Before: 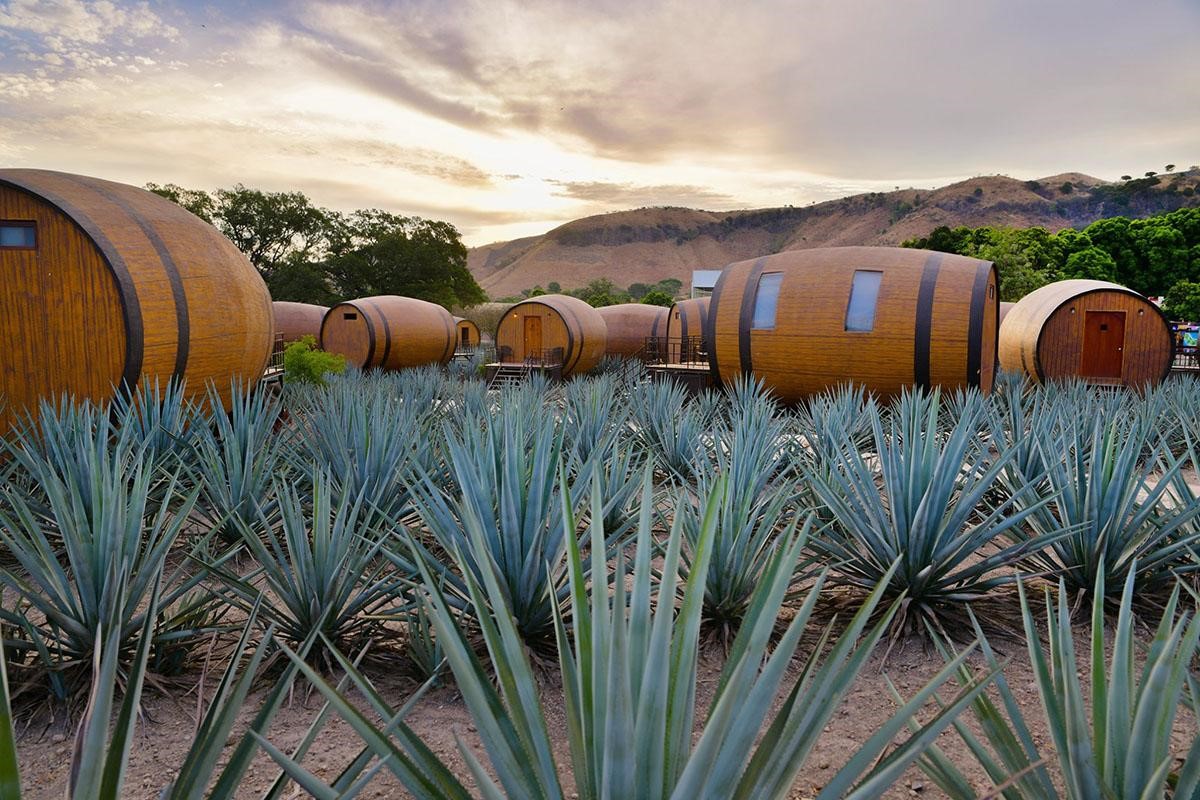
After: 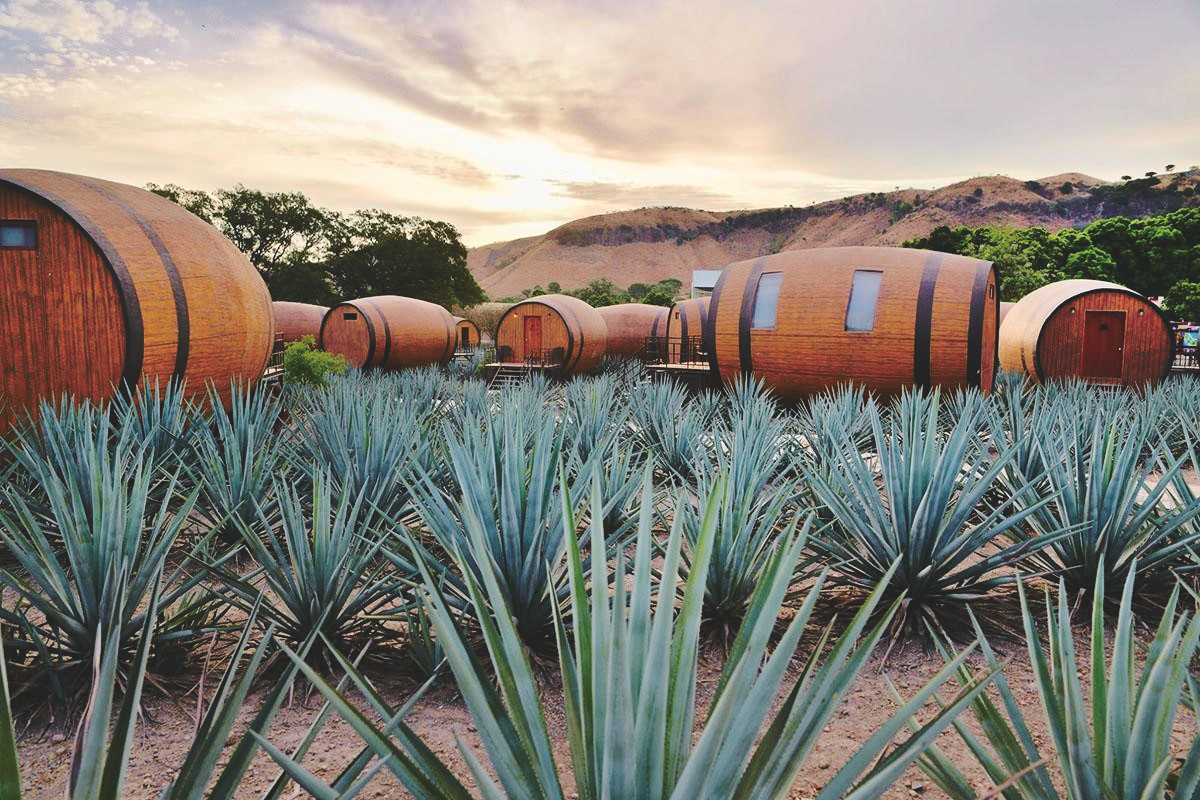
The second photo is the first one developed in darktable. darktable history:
tone curve: curves: ch0 [(0.003, 0) (0.066, 0.023) (0.149, 0.094) (0.264, 0.238) (0.395, 0.401) (0.517, 0.553) (0.716, 0.743) (0.813, 0.846) (1, 1)]; ch1 [(0, 0) (0.164, 0.115) (0.337, 0.332) (0.39, 0.398) (0.464, 0.461) (0.501, 0.5) (0.521, 0.529) (0.571, 0.588) (0.652, 0.681) (0.733, 0.749) (0.811, 0.796) (1, 1)]; ch2 [(0, 0) (0.337, 0.382) (0.464, 0.476) (0.501, 0.502) (0.527, 0.54) (0.556, 0.567) (0.6, 0.59) (0.687, 0.675) (1, 1)], color space Lab, independent channels, preserve colors none
base curve: curves: ch0 [(0, 0.024) (0.055, 0.065) (0.121, 0.166) (0.236, 0.319) (0.693, 0.726) (1, 1)], preserve colors none
